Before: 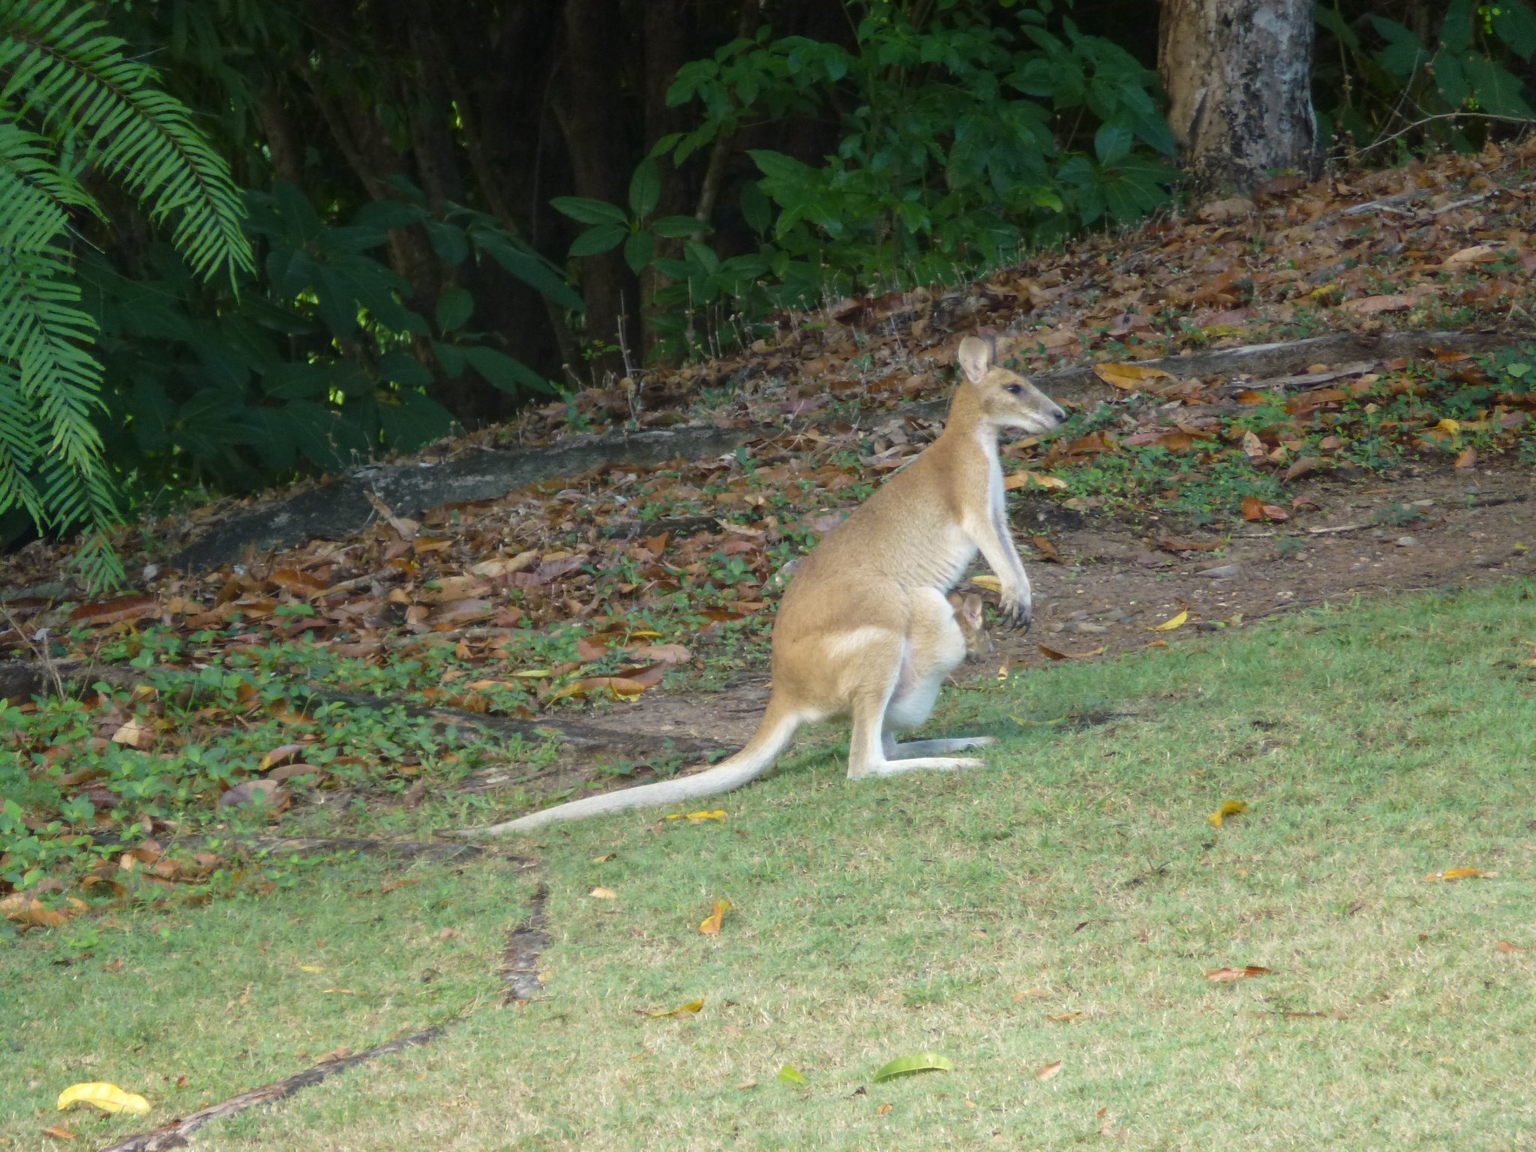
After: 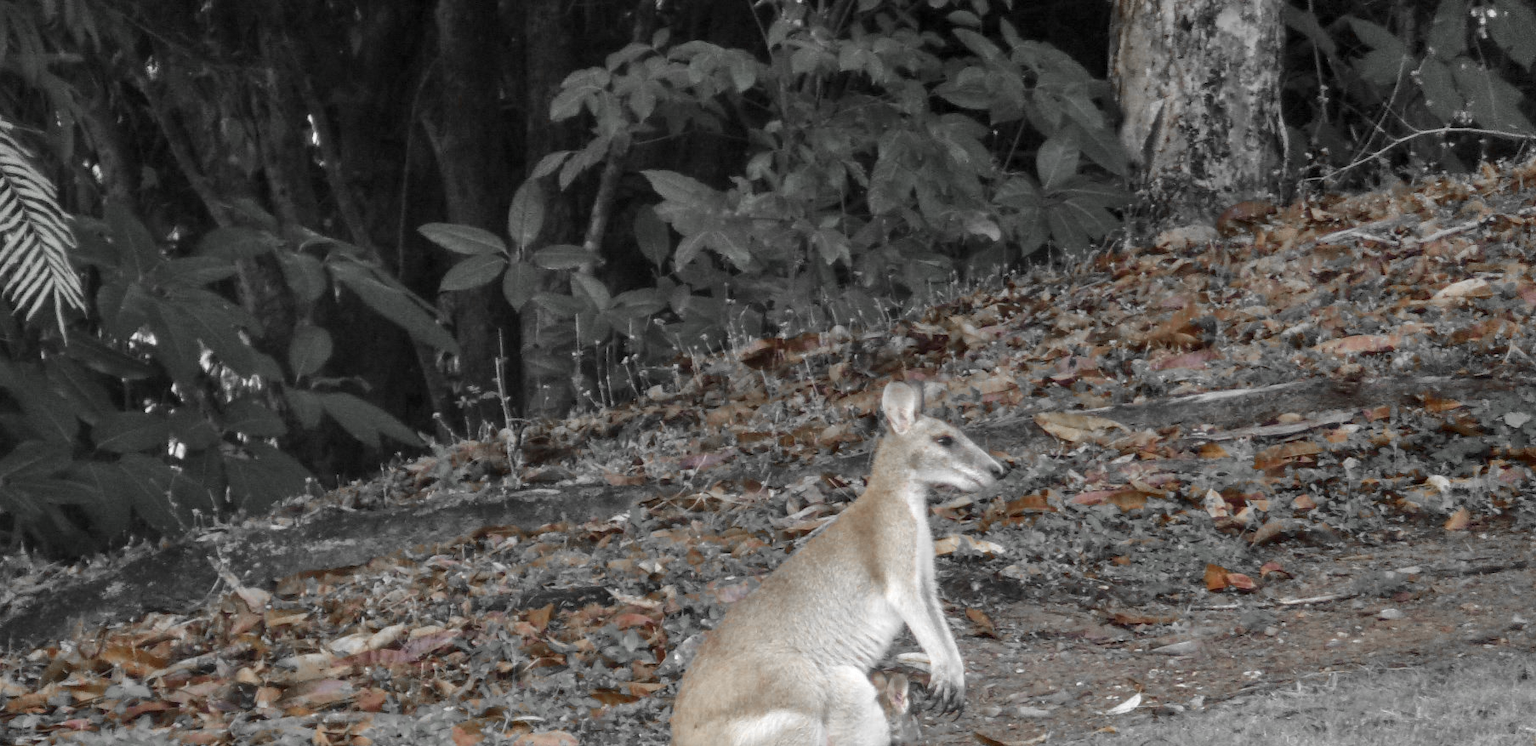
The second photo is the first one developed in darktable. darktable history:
color zones: curves: ch0 [(0, 0.497) (0.096, 0.361) (0.221, 0.538) (0.429, 0.5) (0.571, 0.5) (0.714, 0.5) (0.857, 0.5) (1, 0.497)]; ch1 [(0, 0.5) (0.143, 0.5) (0.257, -0.002) (0.429, 0.04) (0.571, -0.001) (0.714, -0.015) (0.857, 0.024) (1, 0.5)]
local contrast: on, module defaults
crop and rotate: left 11.812%, bottom 42.776%
shadows and highlights: shadows 49, highlights -41, soften with gaussian
